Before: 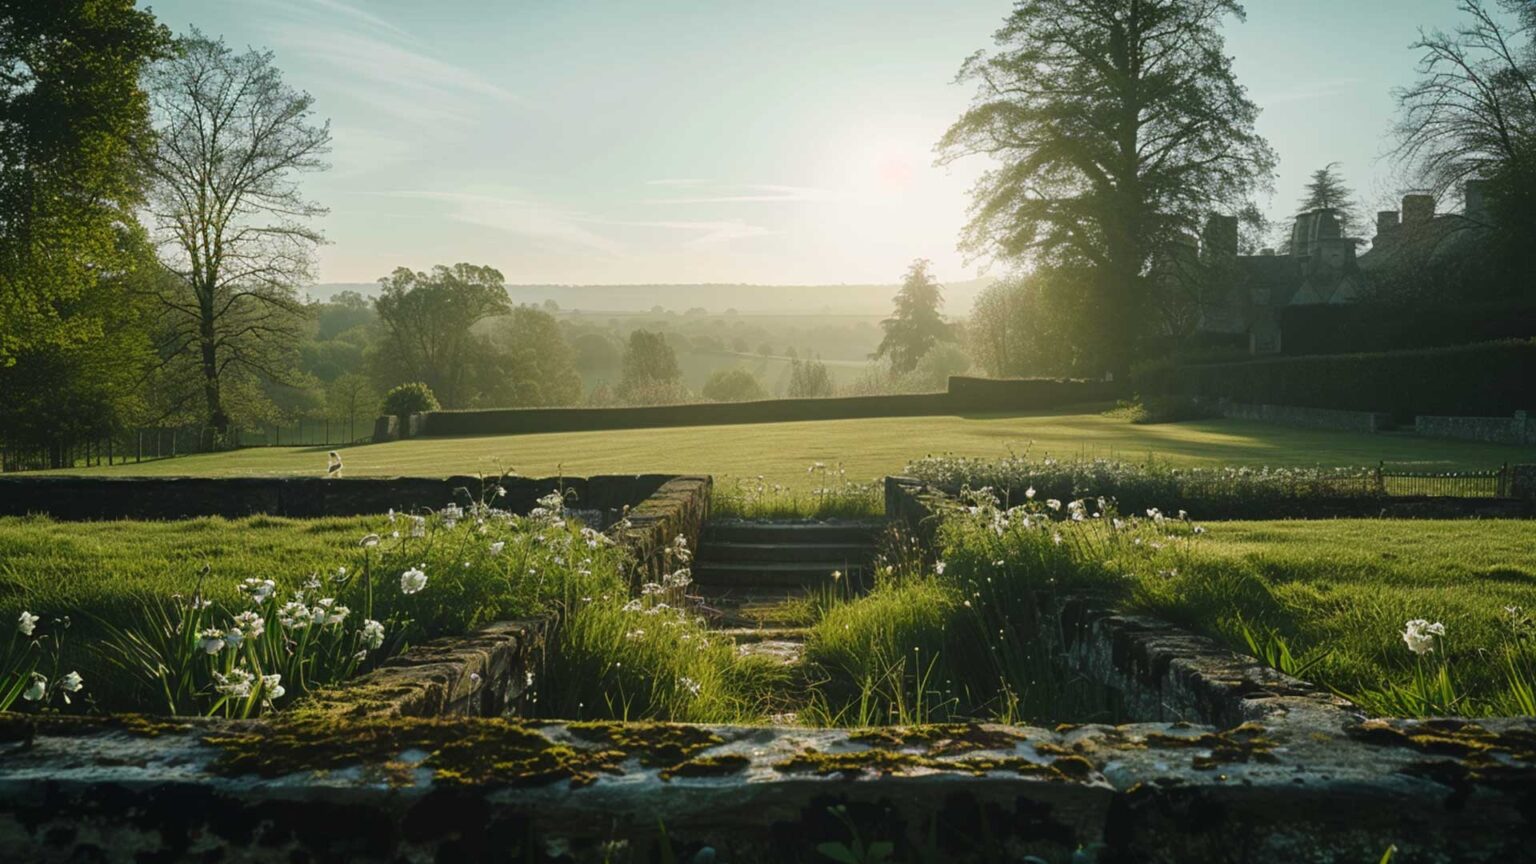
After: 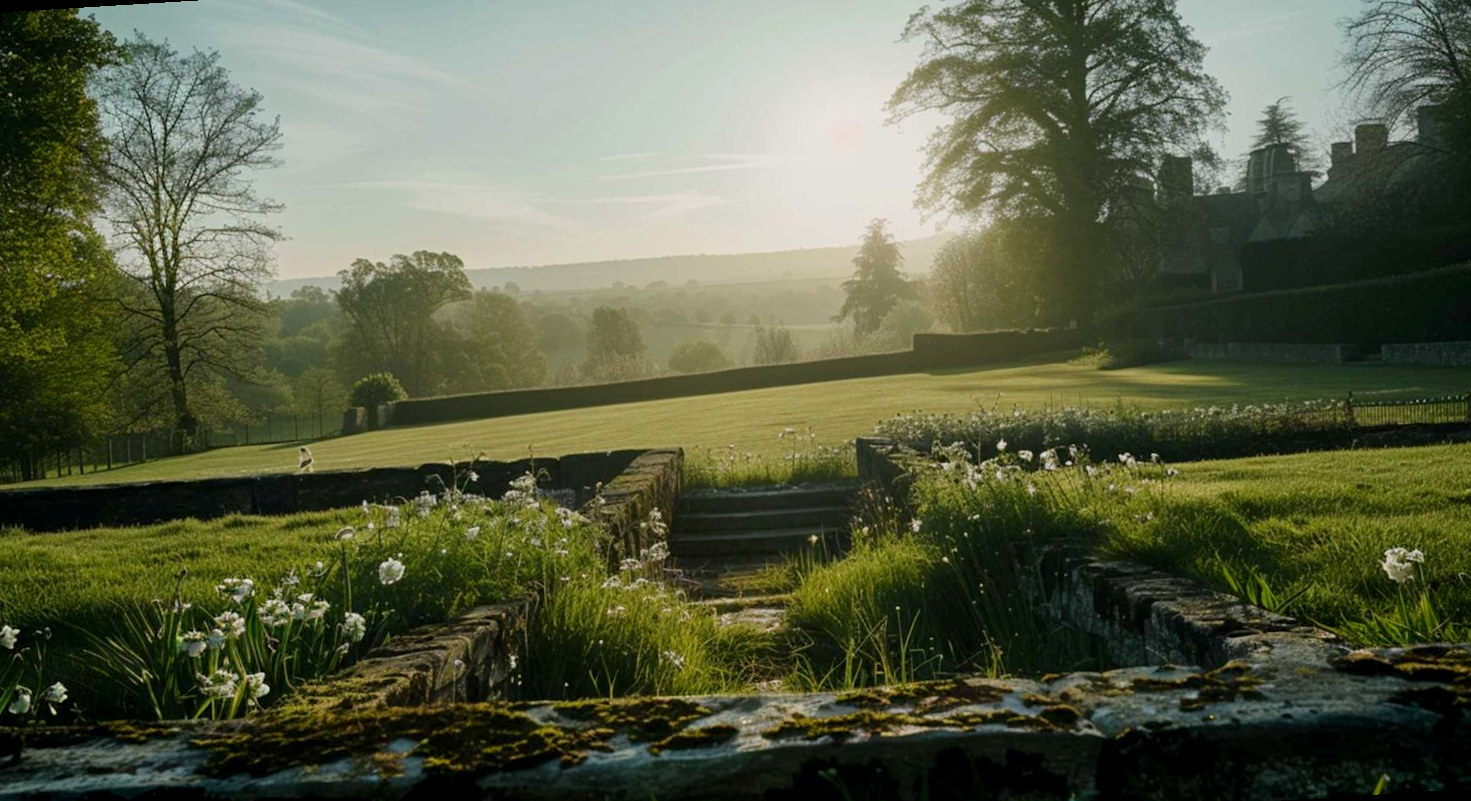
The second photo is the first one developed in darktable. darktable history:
exposure: black level correction 0.006, exposure -0.226 EV, compensate highlight preservation false
rotate and perspective: rotation -3.52°, crop left 0.036, crop right 0.964, crop top 0.081, crop bottom 0.919
